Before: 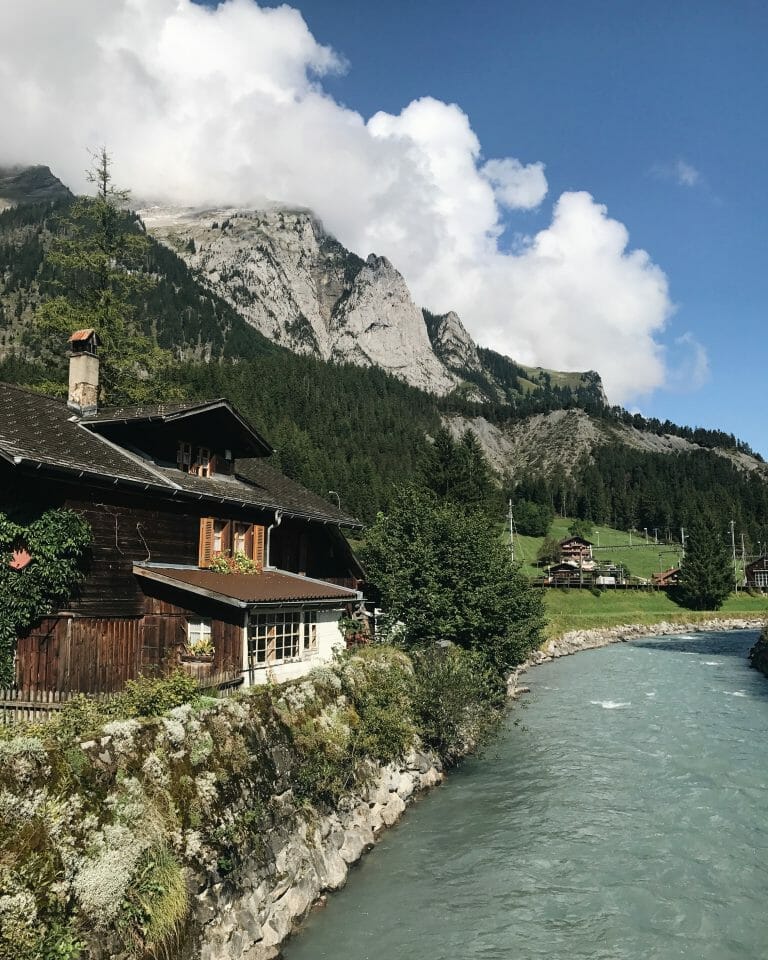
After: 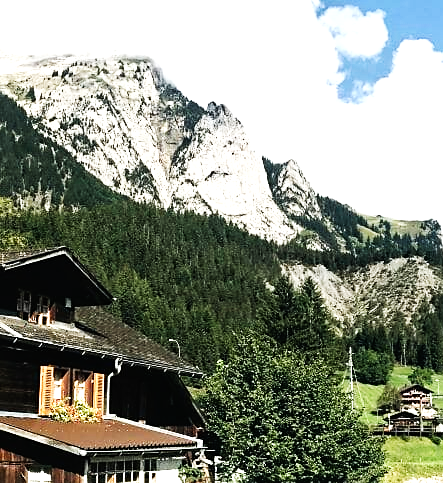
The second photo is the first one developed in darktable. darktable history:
crop: left 20.882%, top 15.862%, right 21.427%, bottom 33.782%
shadows and highlights: radius 45.23, white point adjustment 6.55, compress 79.85%, soften with gaussian
exposure: exposure -0.157 EV, compensate exposure bias true, compensate highlight preservation false
sharpen: radius 1.866, amount 0.402, threshold 1.693
base curve: curves: ch0 [(0, 0) (0.007, 0.004) (0.027, 0.03) (0.046, 0.07) (0.207, 0.54) (0.442, 0.872) (0.673, 0.972) (1, 1)], preserve colors none
